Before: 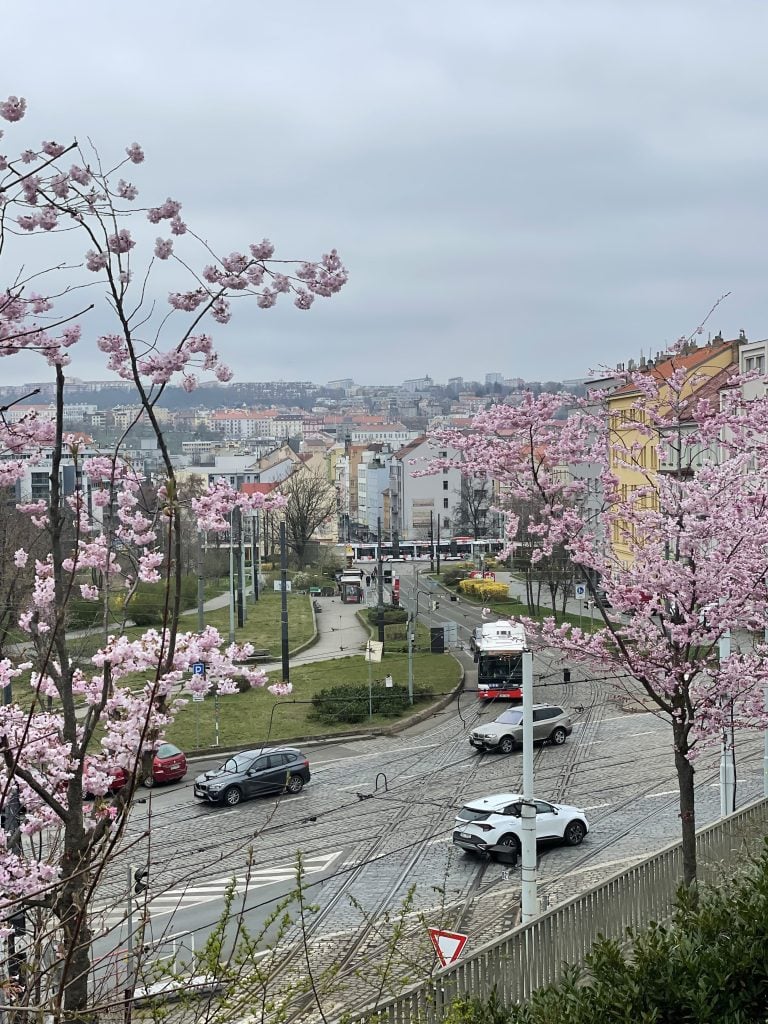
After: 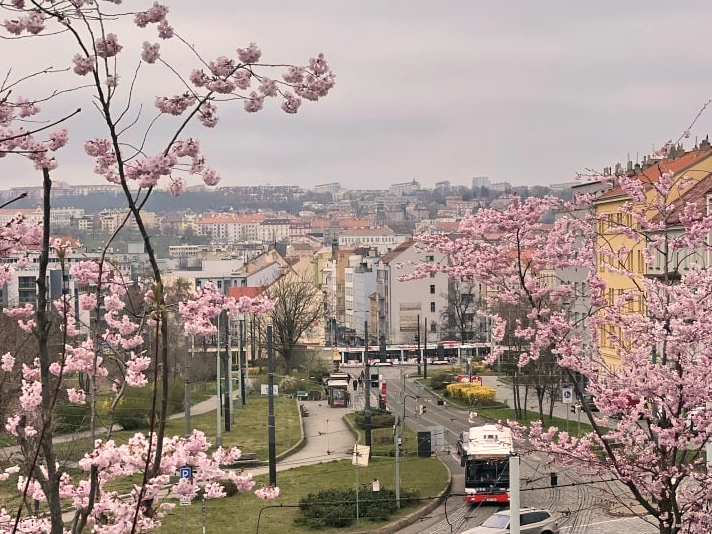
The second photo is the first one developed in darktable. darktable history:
crop: left 1.744%, top 19.225%, right 5.069%, bottom 28.357%
white balance: red 1.127, blue 0.943
